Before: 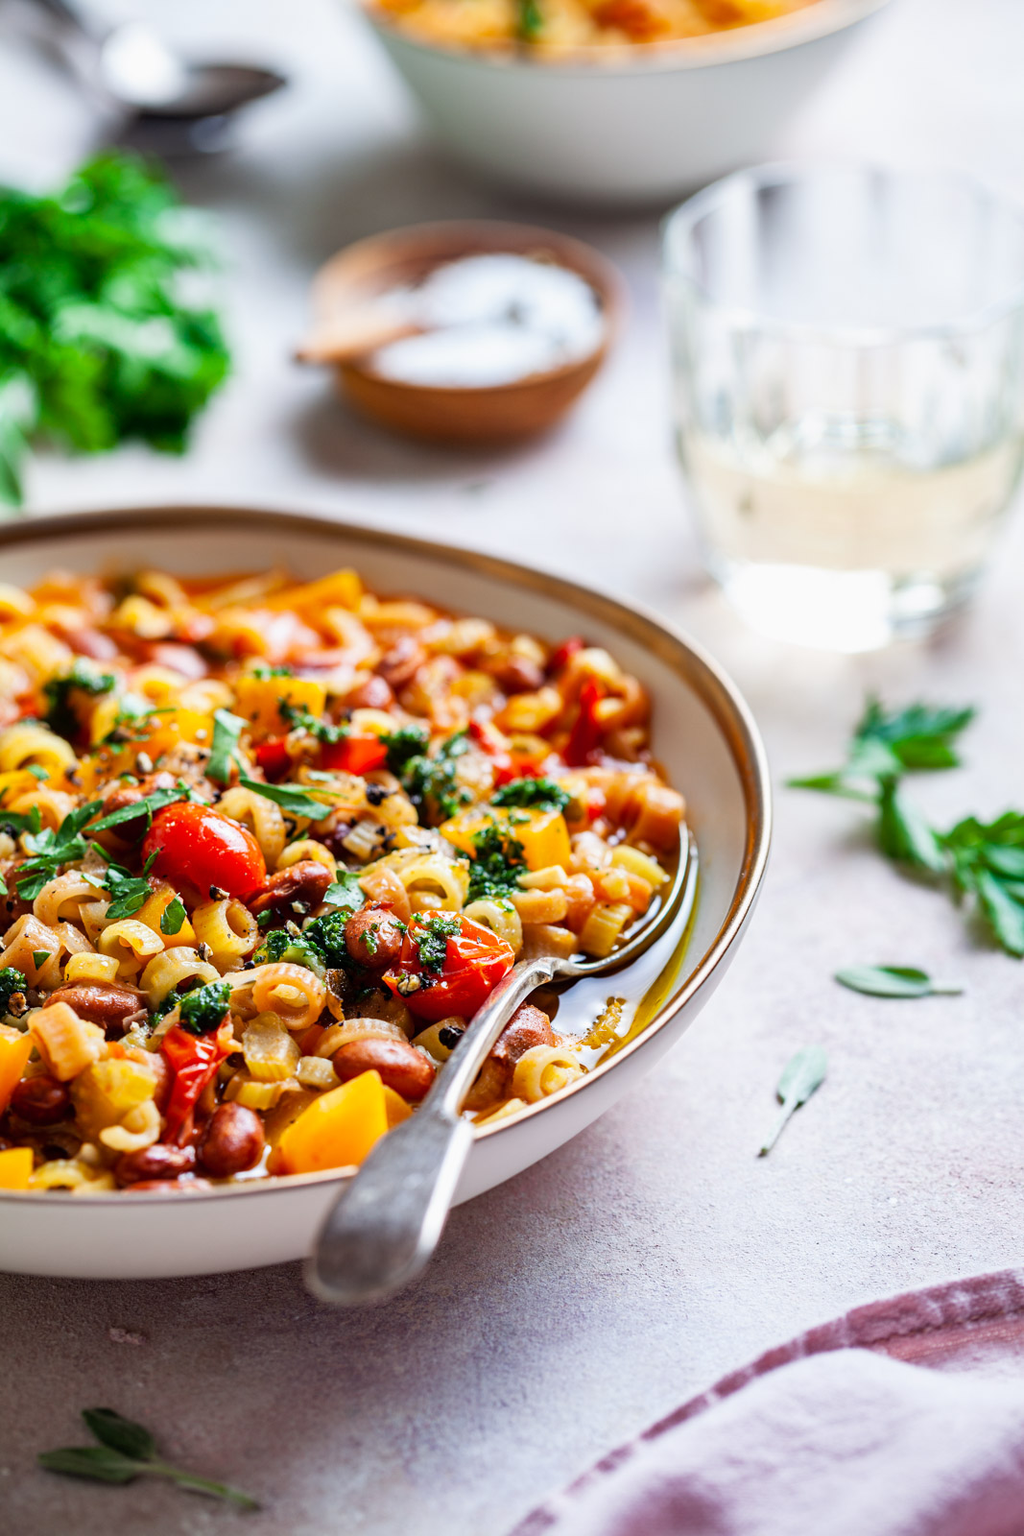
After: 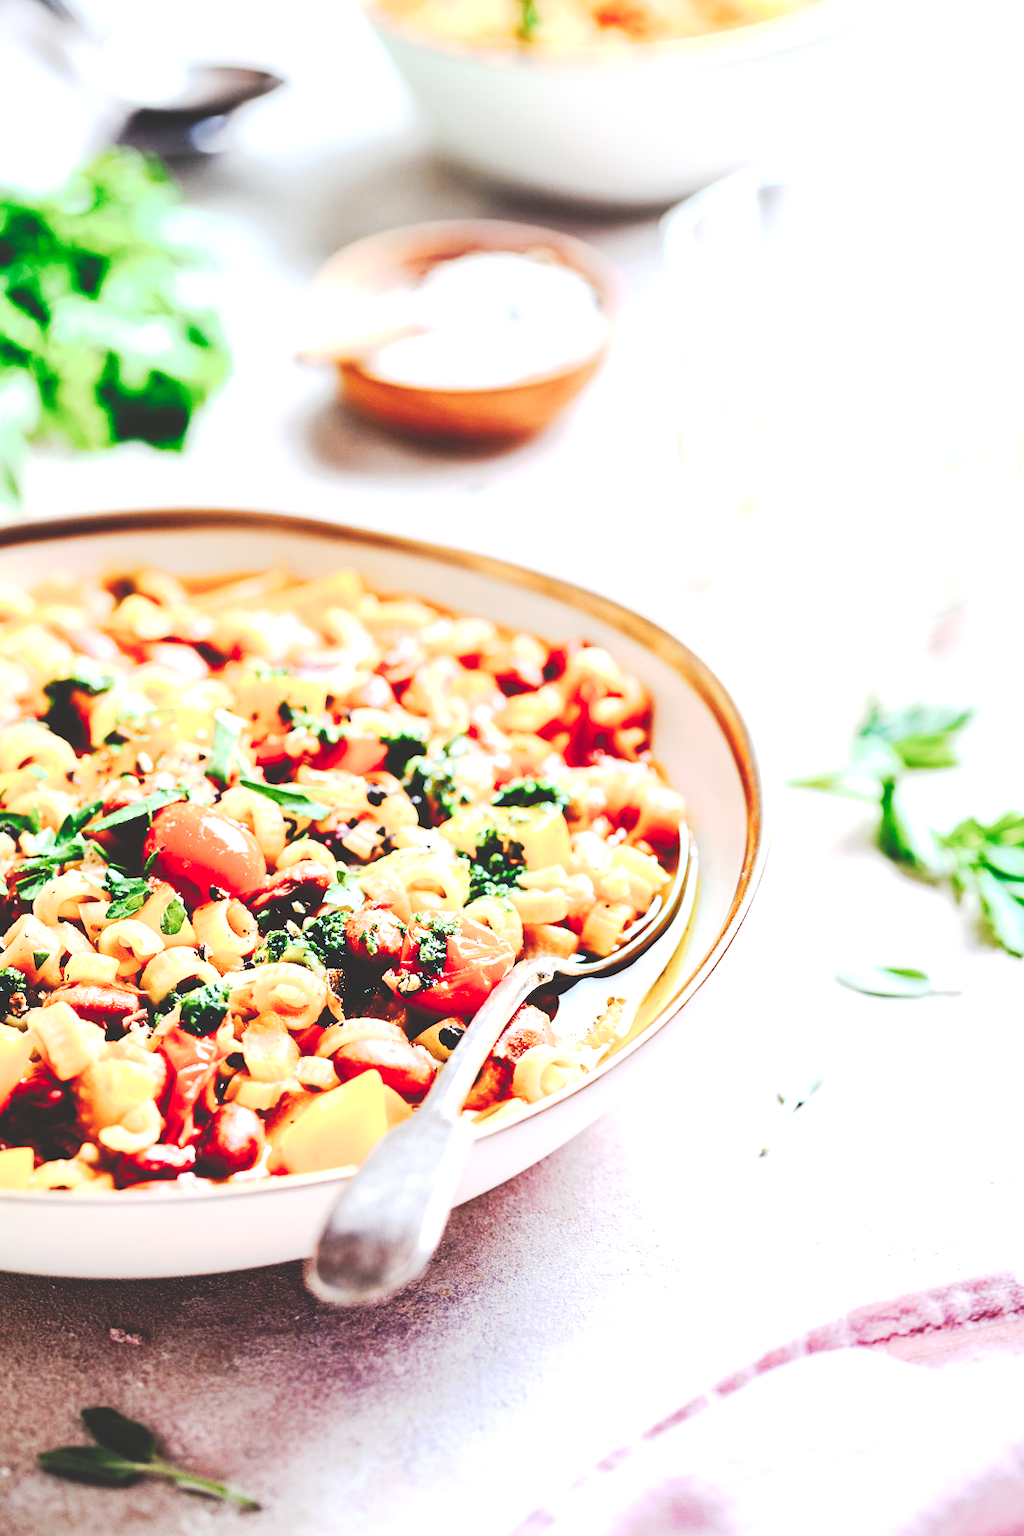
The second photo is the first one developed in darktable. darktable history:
exposure: black level correction 0, exposure 1 EV, compensate exposure bias true, compensate highlight preservation false
tone curve: curves: ch0 [(0, 0) (0.003, 0.184) (0.011, 0.184) (0.025, 0.189) (0.044, 0.192) (0.069, 0.194) (0.1, 0.2) (0.136, 0.202) (0.177, 0.206) (0.224, 0.214) (0.277, 0.243) (0.335, 0.297) (0.399, 0.39) (0.468, 0.508) (0.543, 0.653) (0.623, 0.754) (0.709, 0.834) (0.801, 0.887) (0.898, 0.925) (1, 1)], preserve colors none
contrast brightness saturation: contrast 0.23, brightness 0.1, saturation 0.29
color balance: input saturation 100.43%, contrast fulcrum 14.22%, output saturation 70.41%
